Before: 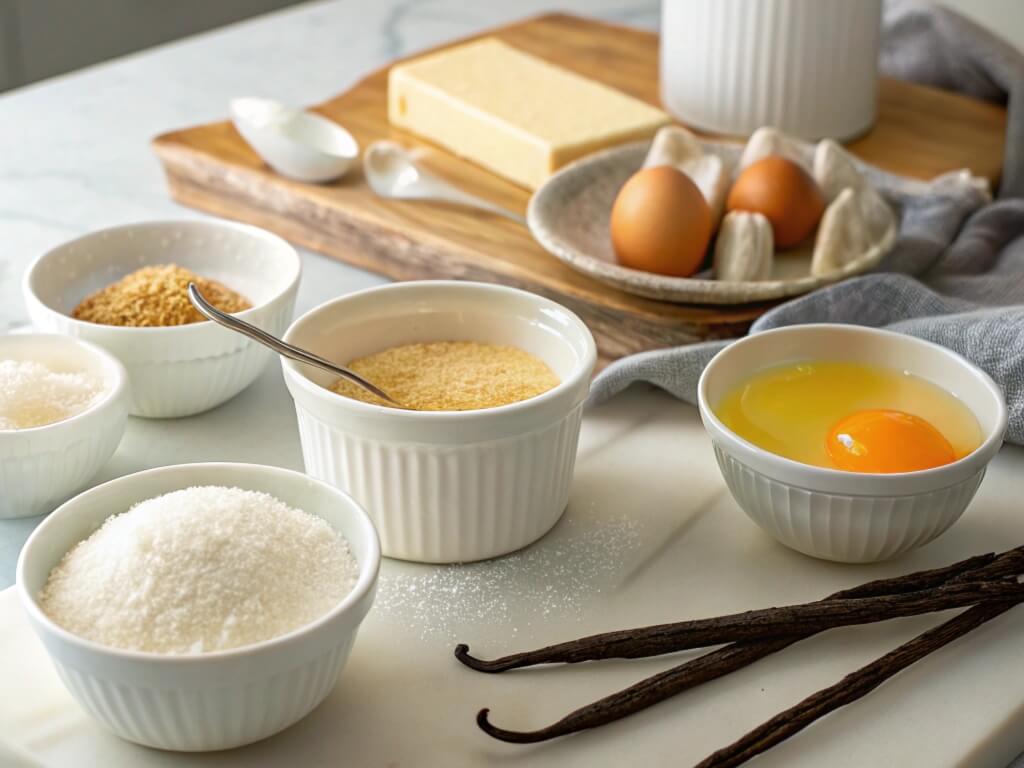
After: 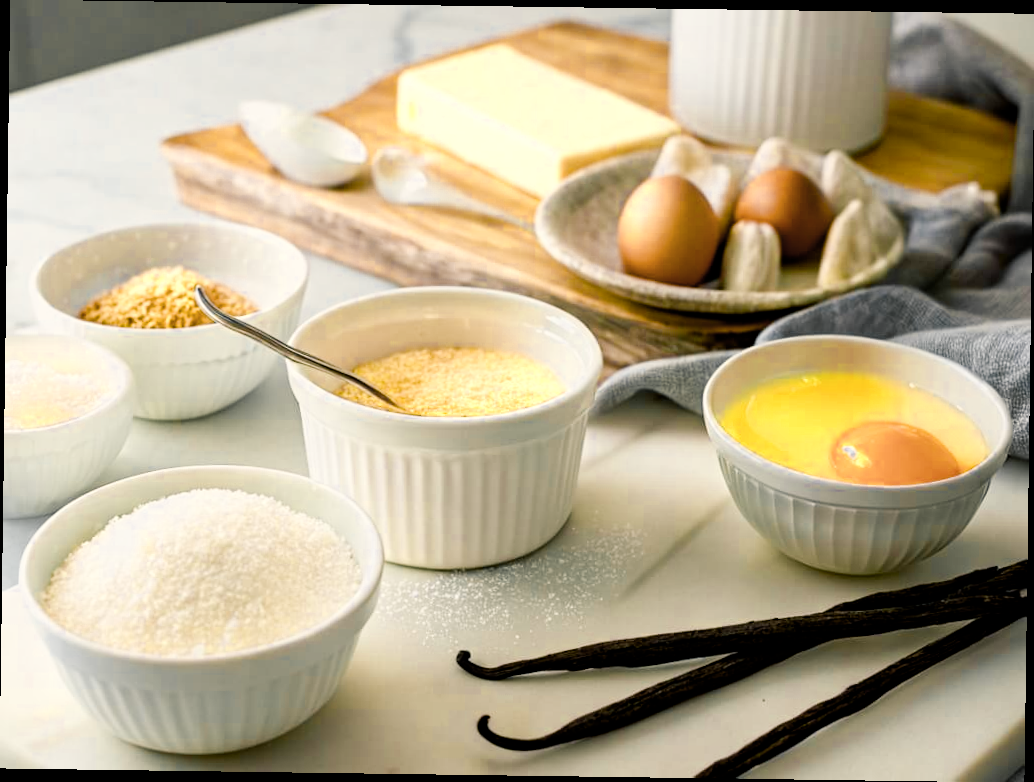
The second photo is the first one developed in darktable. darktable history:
rotate and perspective: rotation 0.8°, automatic cropping off
color zones: curves: ch0 [(0.004, 0.306) (0.107, 0.448) (0.252, 0.656) (0.41, 0.398) (0.595, 0.515) (0.768, 0.628)]; ch1 [(0.07, 0.323) (0.151, 0.452) (0.252, 0.608) (0.346, 0.221) (0.463, 0.189) (0.61, 0.368) (0.735, 0.395) (0.921, 0.412)]; ch2 [(0, 0.476) (0.132, 0.512) (0.243, 0.512) (0.397, 0.48) (0.522, 0.376) (0.634, 0.536) (0.761, 0.46)]
color balance rgb: shadows lift › chroma 2.79%, shadows lift › hue 190.66°, power › hue 171.85°, highlights gain › chroma 2.16%, highlights gain › hue 75.26°, global offset › luminance -0.51%, perceptual saturation grading › highlights -33.8%, perceptual saturation grading › mid-tones 14.98%, perceptual saturation grading › shadows 48.43%, perceptual brilliance grading › highlights 15.68%, perceptual brilliance grading › mid-tones 6.62%, perceptual brilliance grading › shadows -14.98%, global vibrance 11.32%, contrast 5.05%
tone equalizer: on, module defaults
filmic rgb: hardness 4.17
